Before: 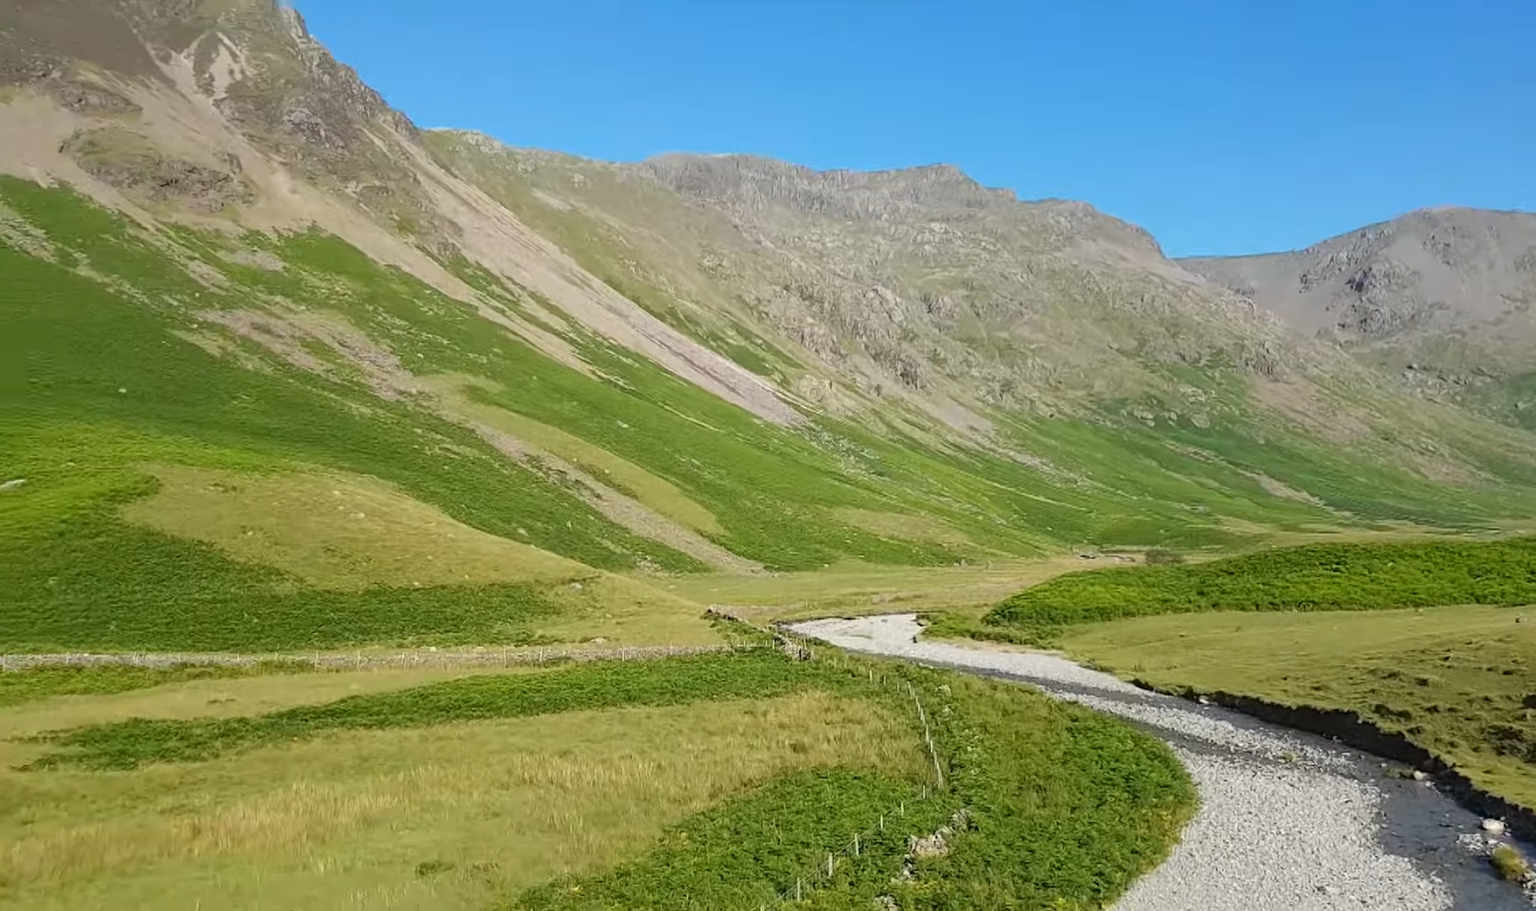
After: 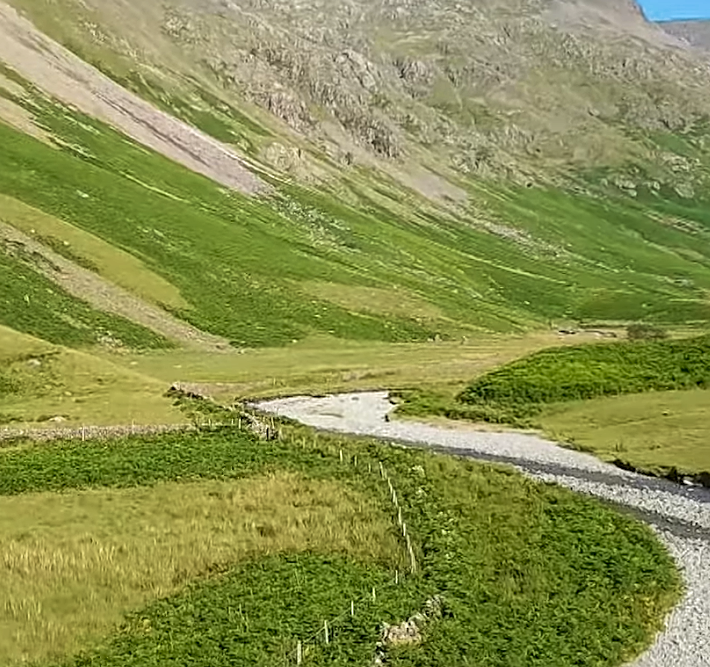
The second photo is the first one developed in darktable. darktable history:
crop: left 35.432%, top 26.233%, right 20.145%, bottom 3.432%
sharpen: on, module defaults
velvia: on, module defaults
local contrast: on, module defaults
